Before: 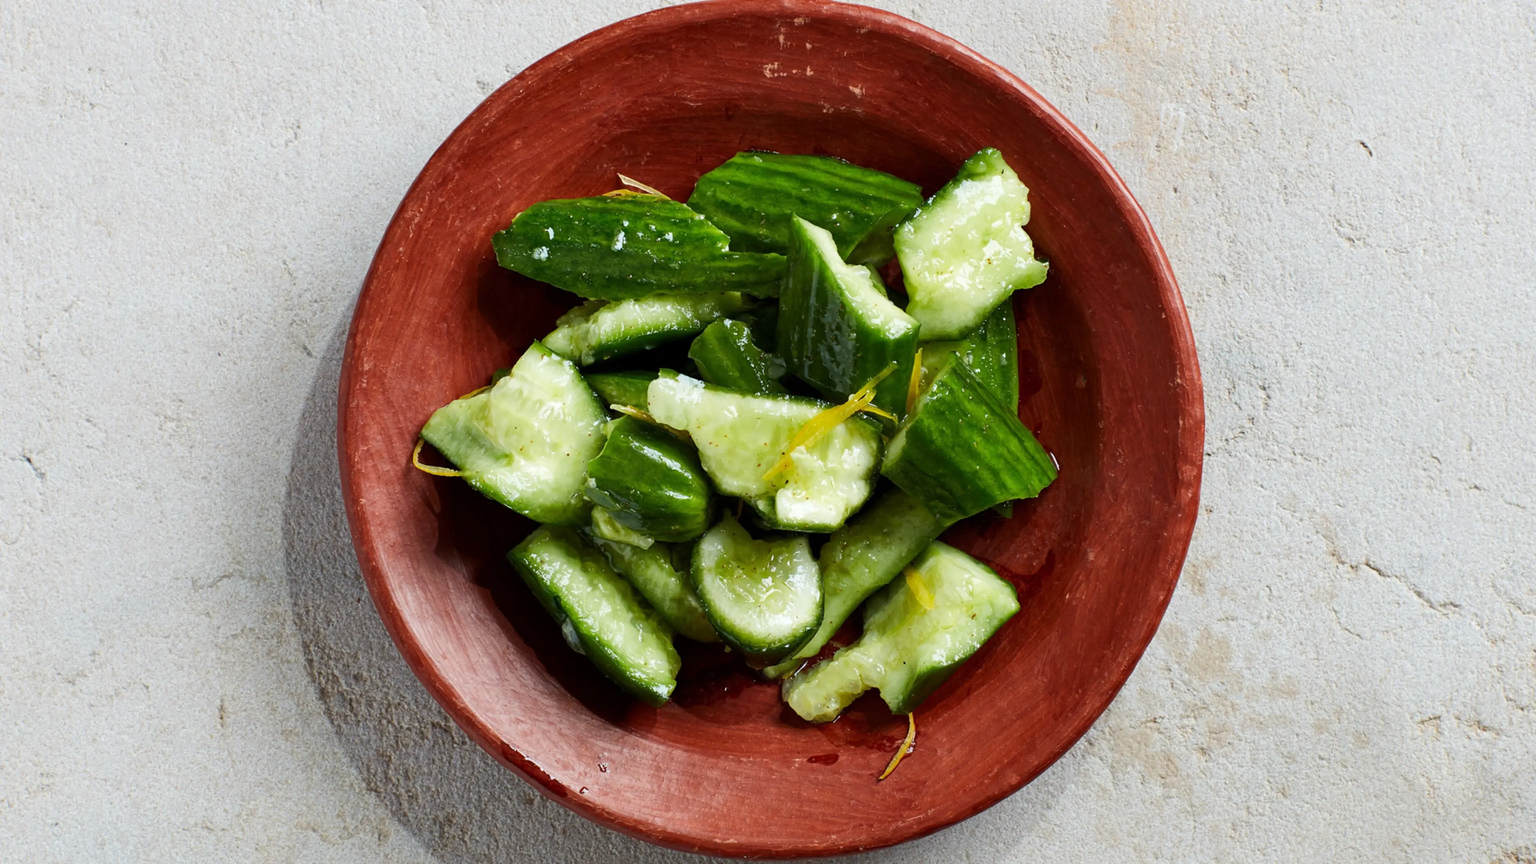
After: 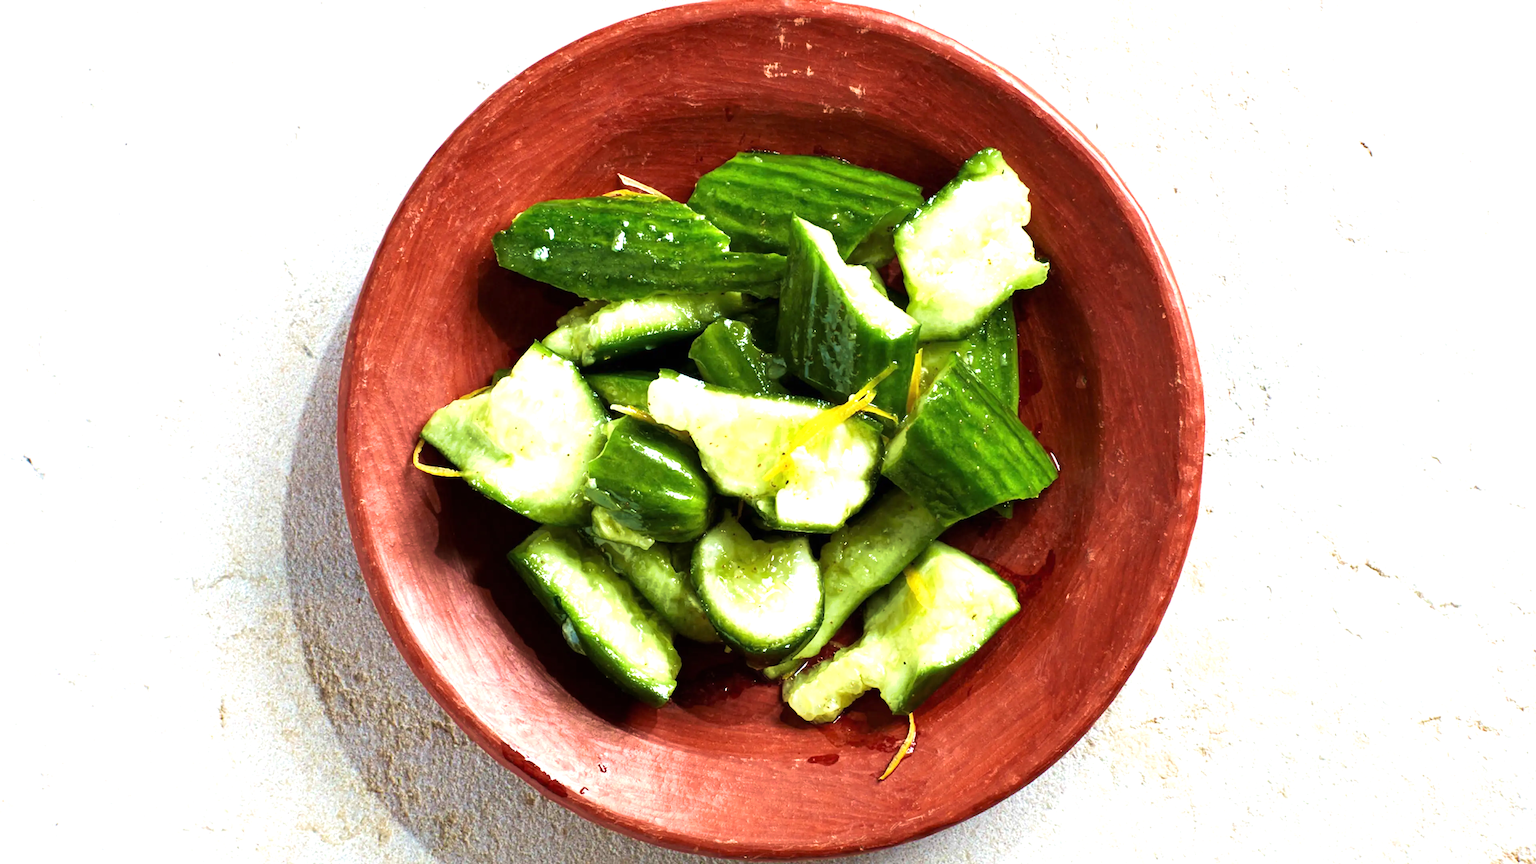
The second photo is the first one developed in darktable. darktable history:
tone equalizer: -8 EV -0.435 EV, -7 EV -0.38 EV, -6 EV -0.357 EV, -5 EV -0.185 EV, -3 EV 0.232 EV, -2 EV 0.321 EV, -1 EV 0.415 EV, +0 EV 0.447 EV
velvia: strength 74.02%
exposure: black level correction 0, exposure 0.69 EV, compensate highlight preservation false
